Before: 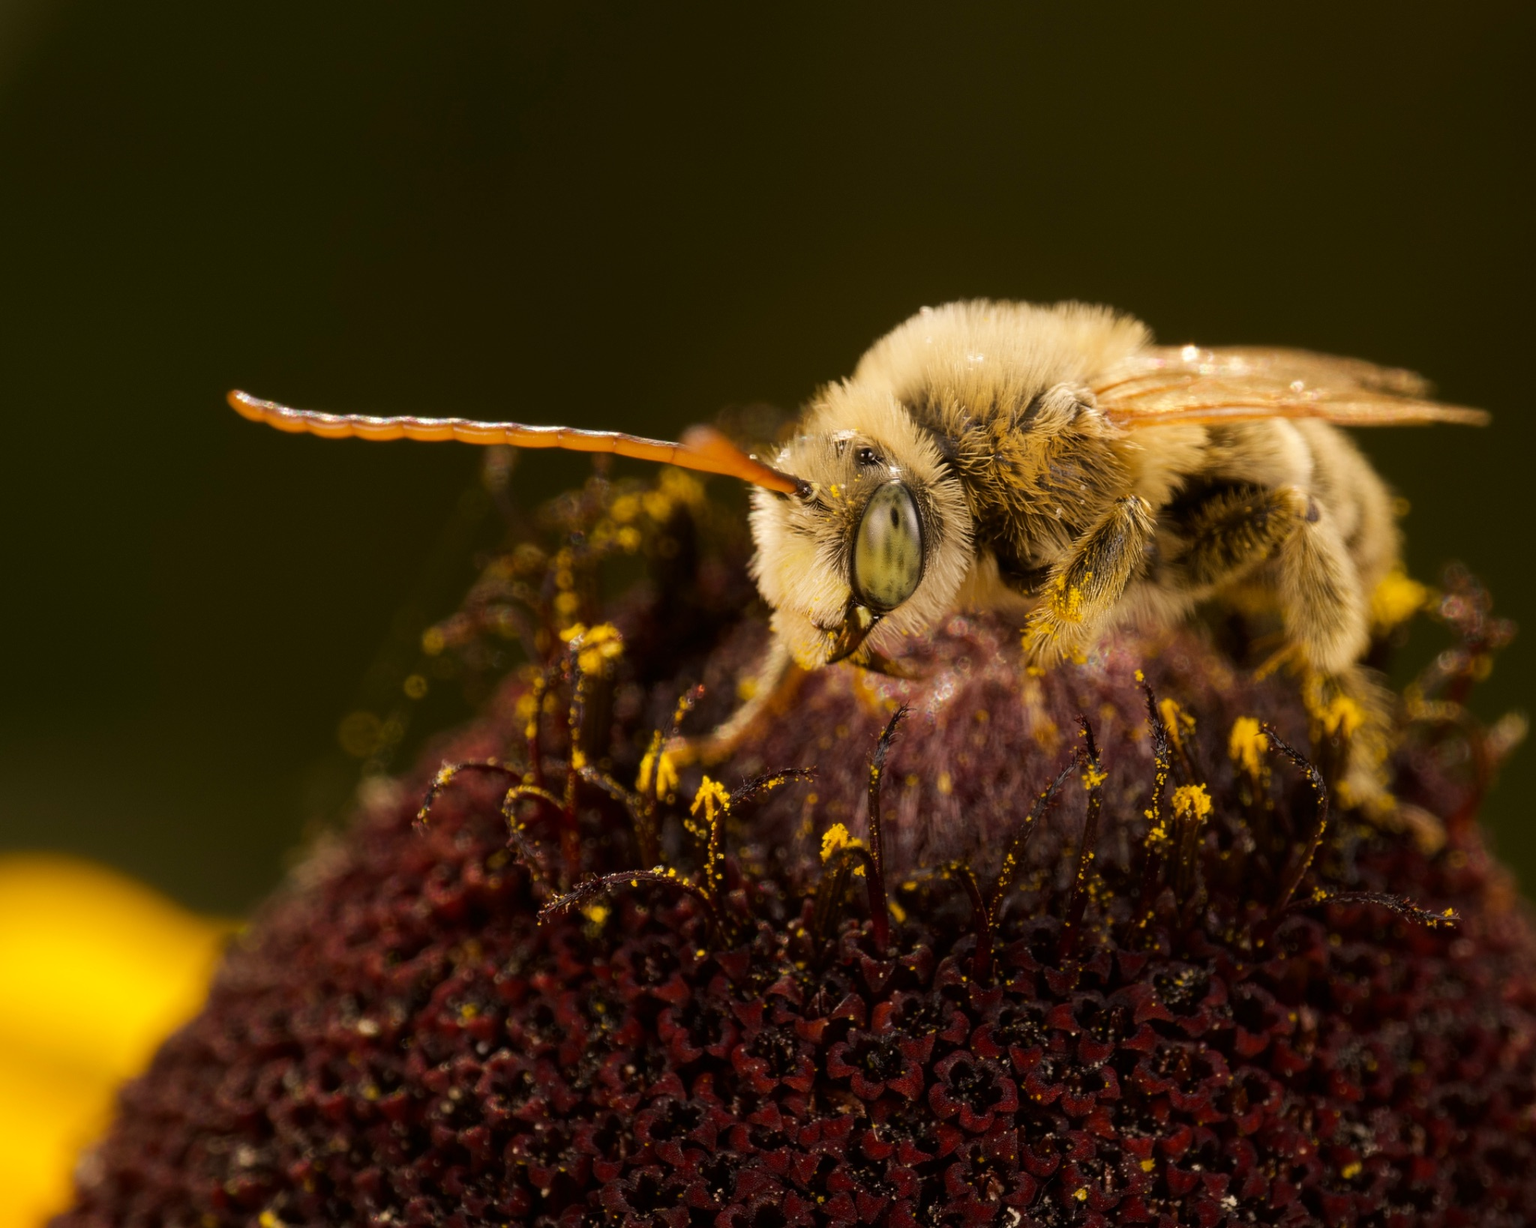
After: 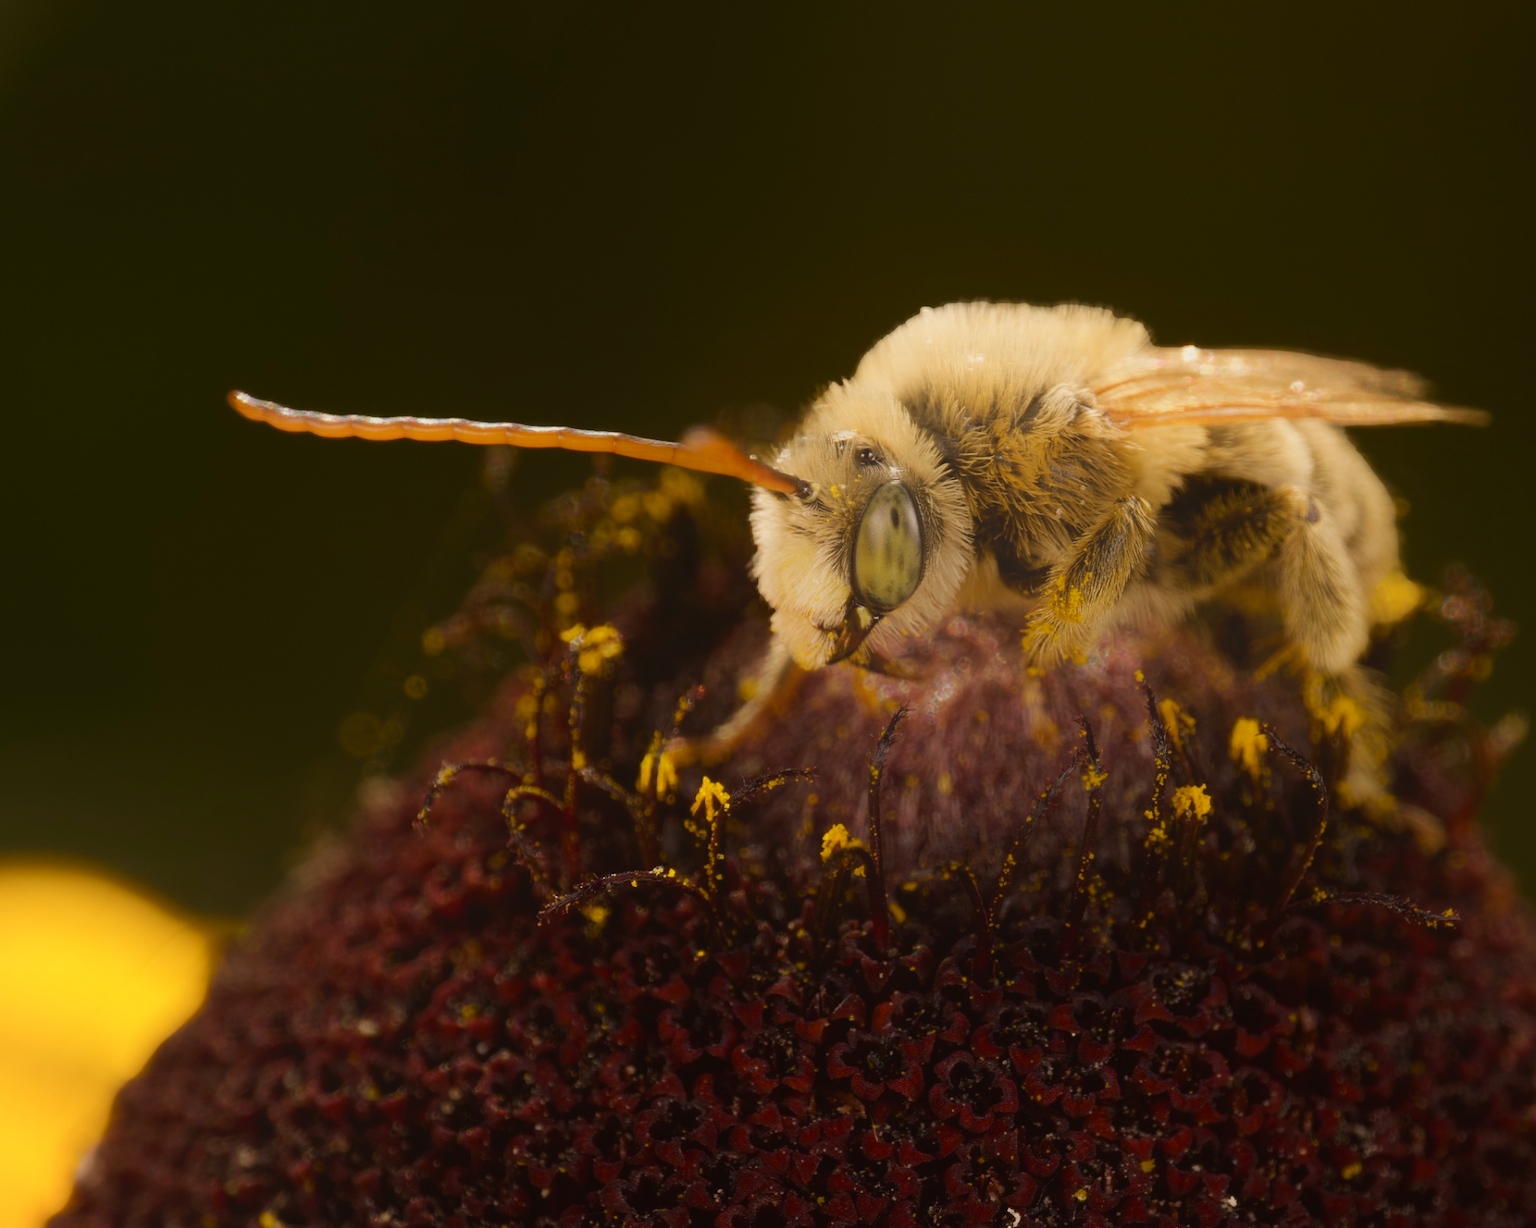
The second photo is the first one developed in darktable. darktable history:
contrast equalizer: y [[0.6 ×6], [0.55 ×6], [0 ×6], [0 ×6], [0 ×6]], mix -0.982
shadows and highlights: shadows -0.469, highlights 39.78
